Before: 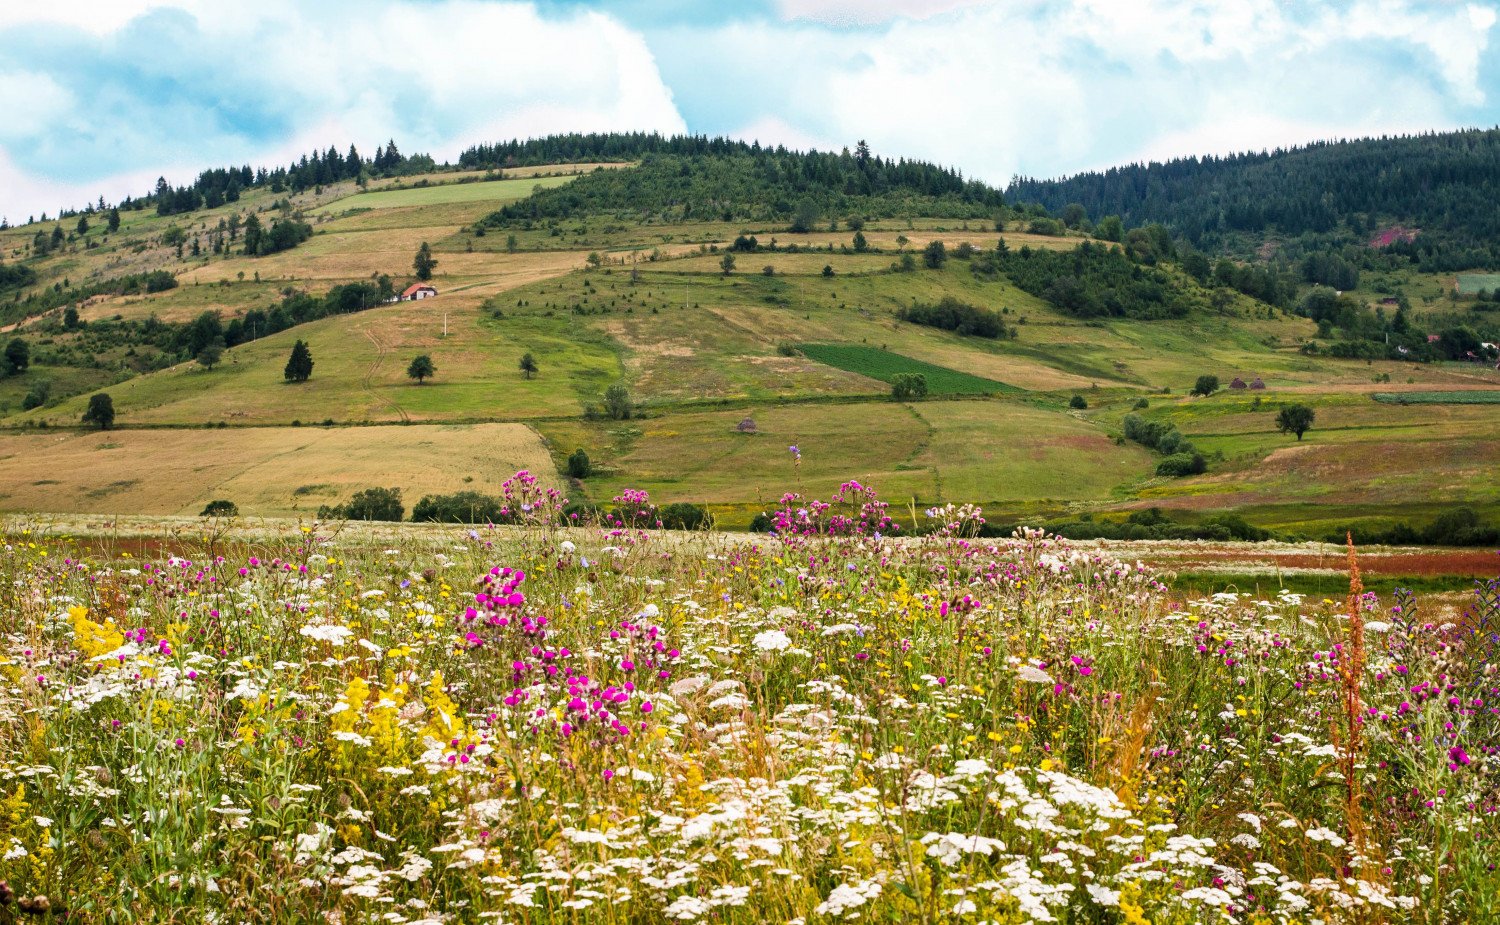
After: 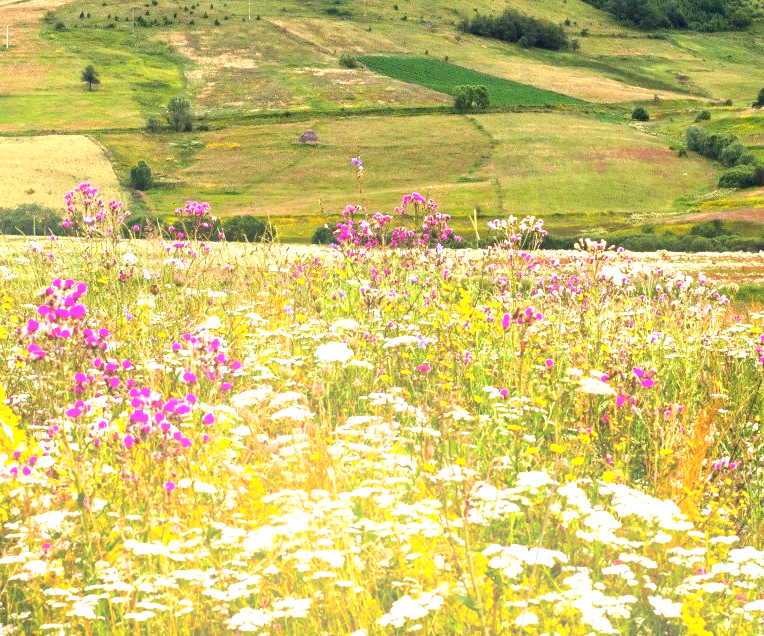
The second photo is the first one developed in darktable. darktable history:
bloom: size 15%, threshold 97%, strength 7%
crop and rotate: left 29.237%, top 31.152%, right 19.807%
exposure: black level correction 0, exposure 1 EV, compensate exposure bias true, compensate highlight preservation false
